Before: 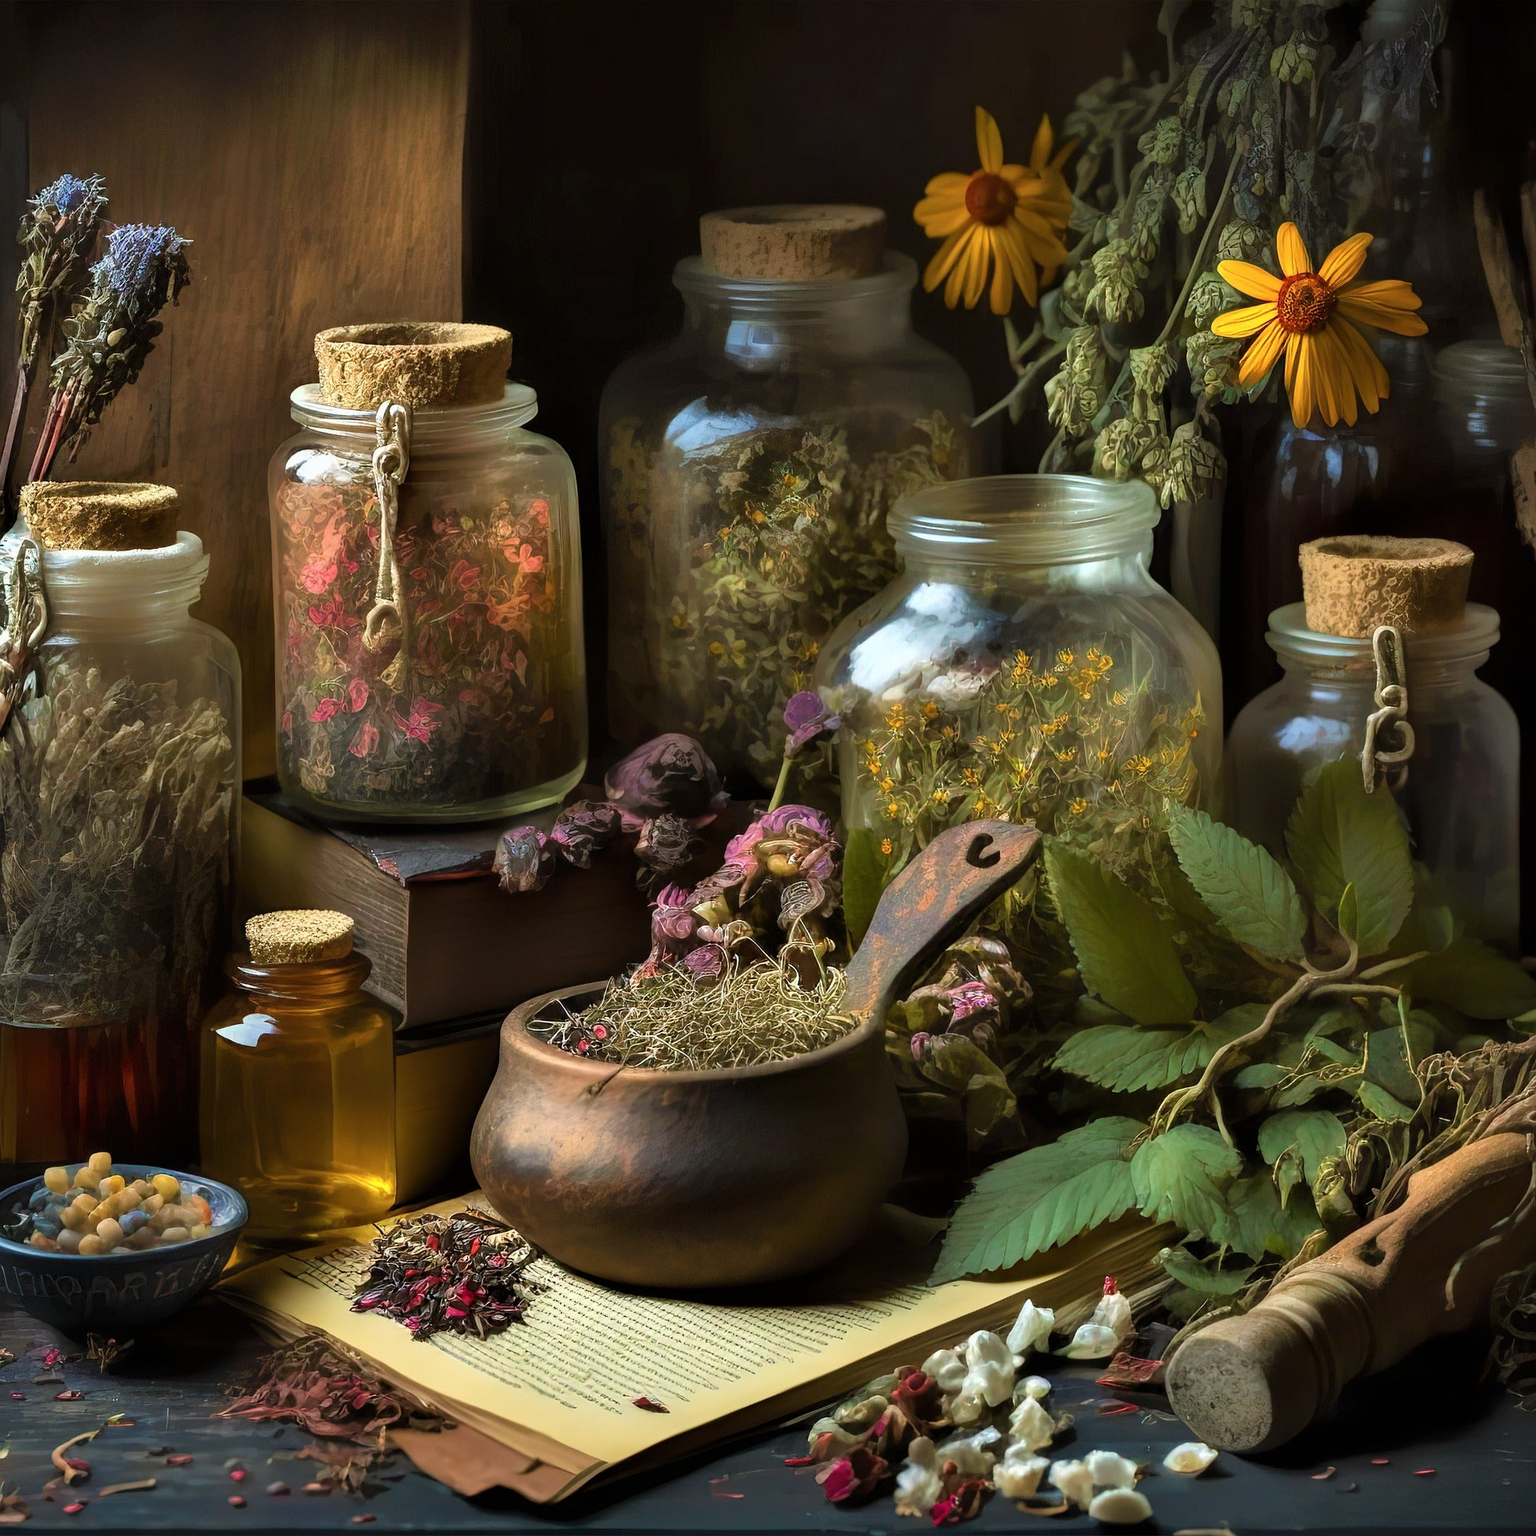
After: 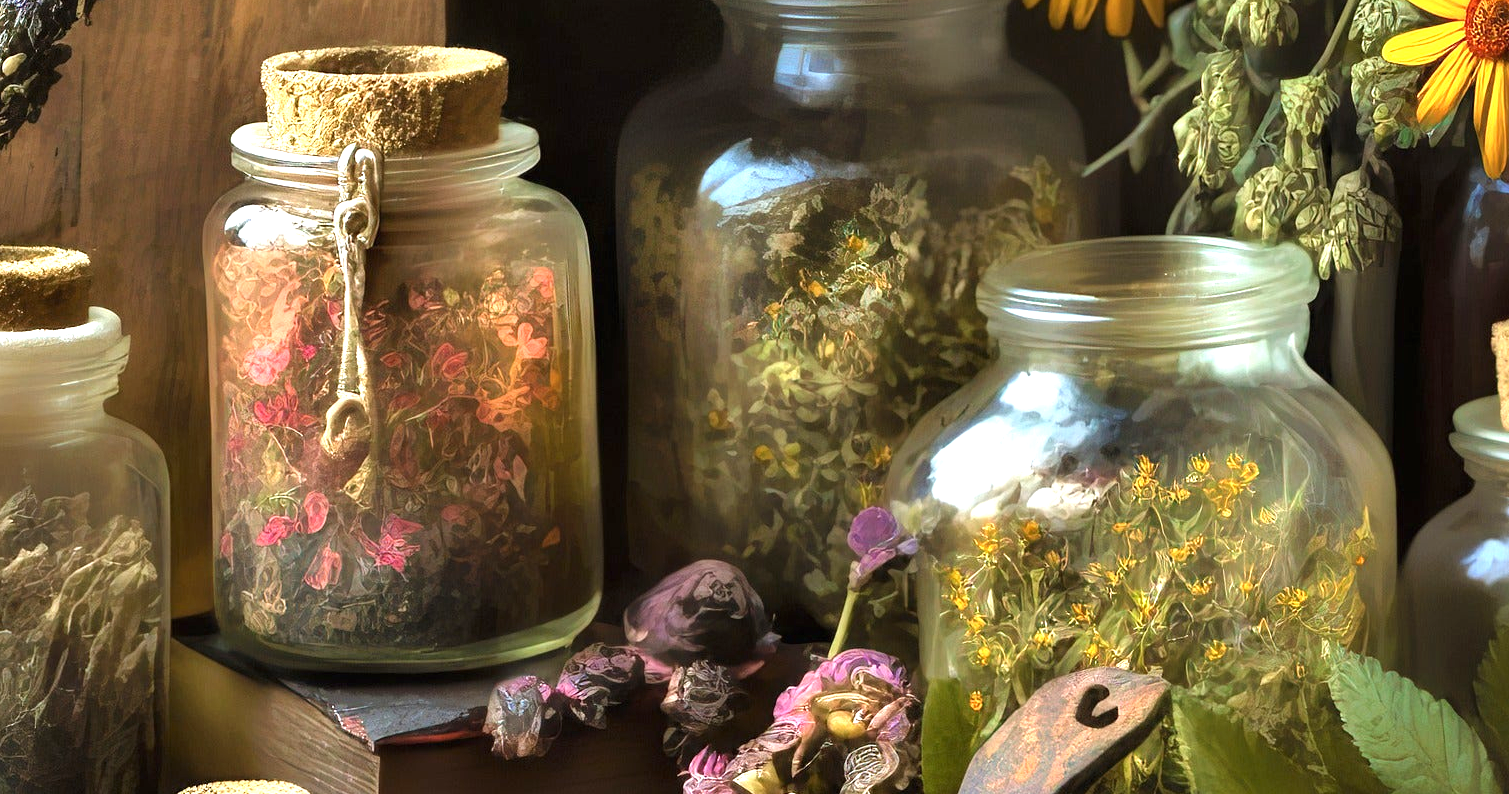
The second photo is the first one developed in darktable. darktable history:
crop: left 6.911%, top 18.605%, right 14.468%, bottom 40.034%
exposure: black level correction 0, exposure 1.001 EV, compensate highlight preservation false
